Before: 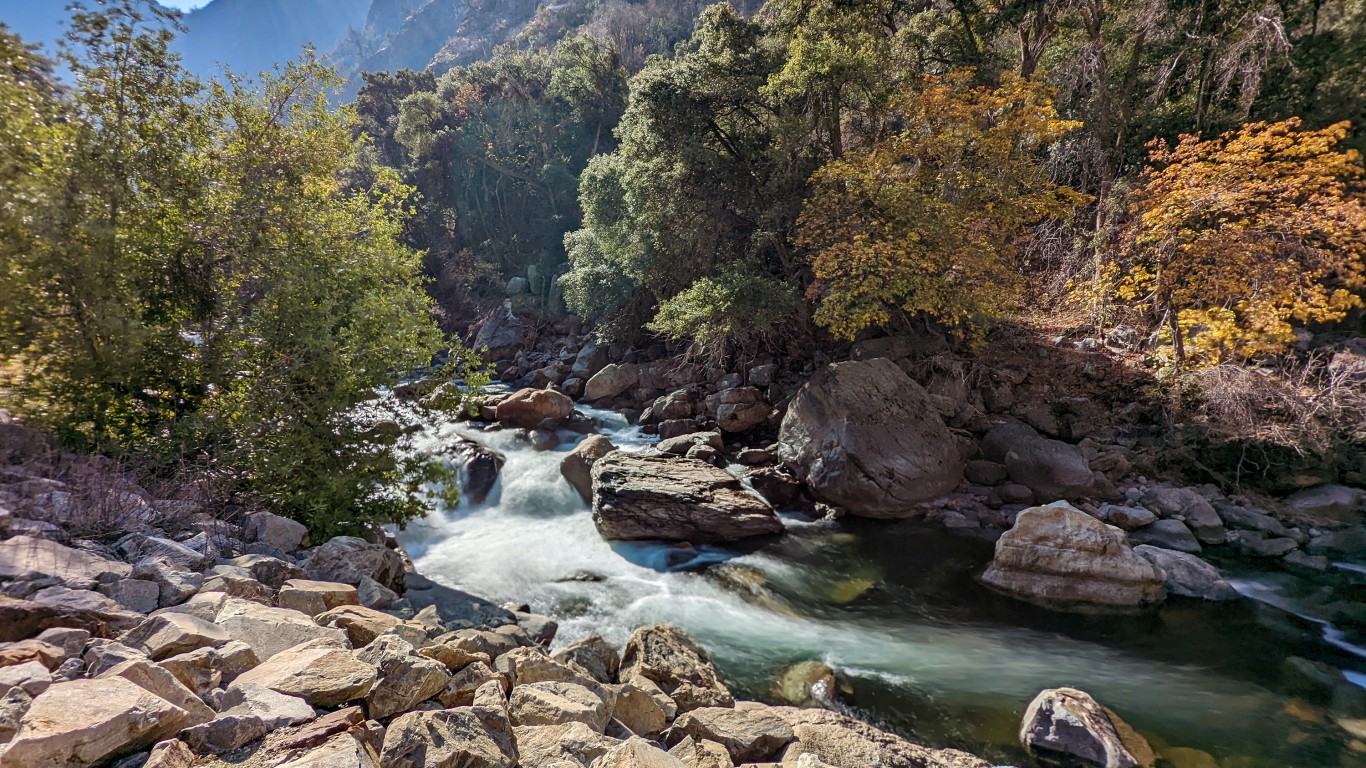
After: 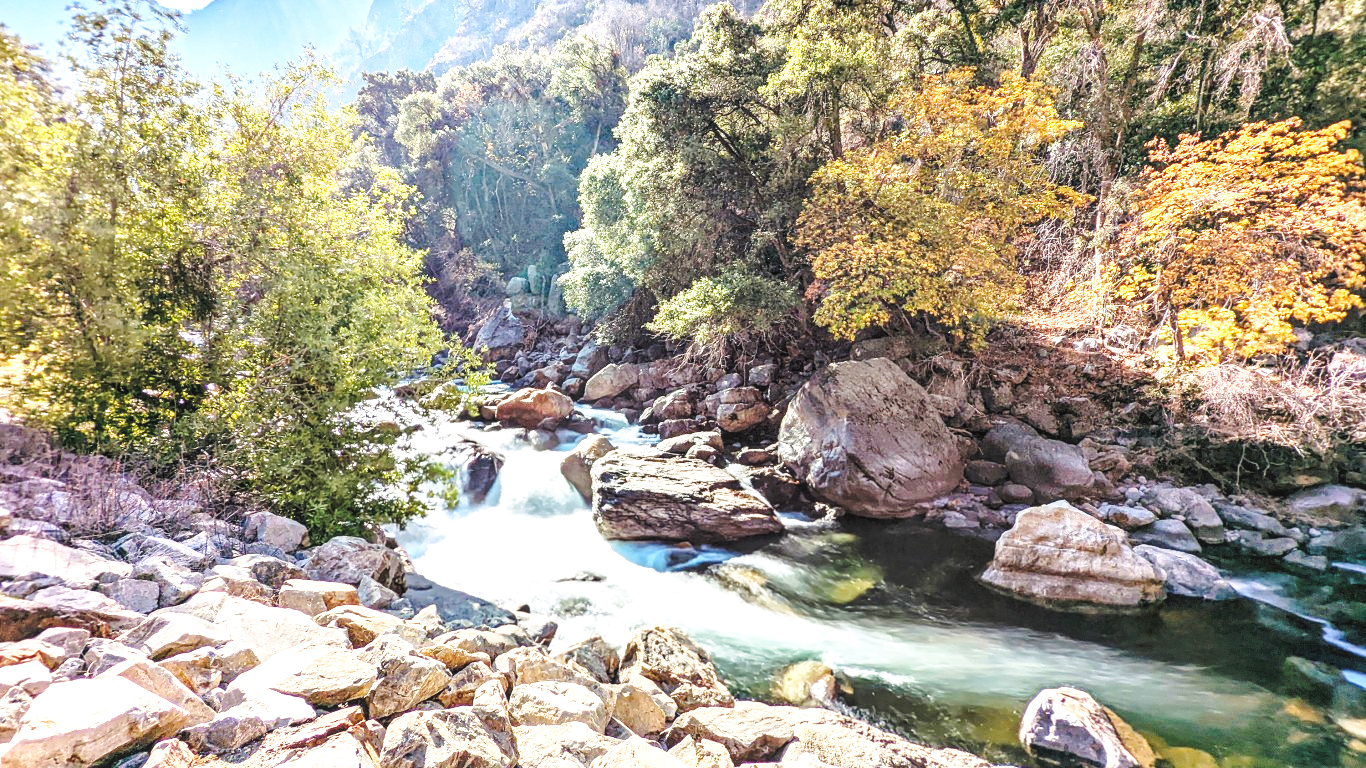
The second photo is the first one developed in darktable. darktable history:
base curve: curves: ch0 [(0, 0) (0.036, 0.037) (0.121, 0.228) (0.46, 0.76) (0.859, 0.983) (1, 1)], preserve colors none
local contrast: on, module defaults
contrast brightness saturation: brightness 0.124
exposure: black level correction -0.002, exposure 1.108 EV, compensate highlight preservation false
